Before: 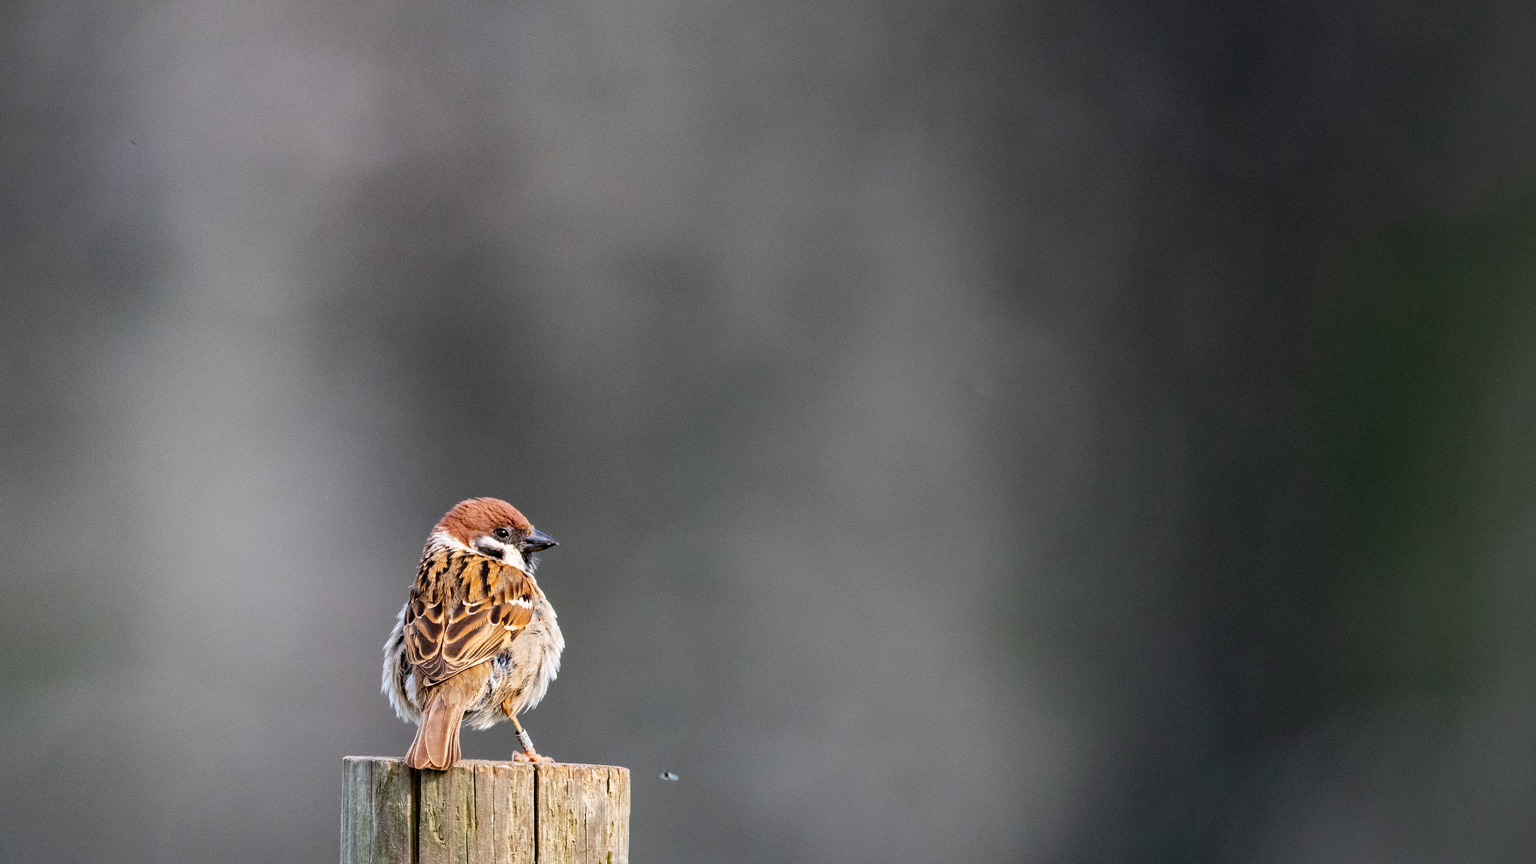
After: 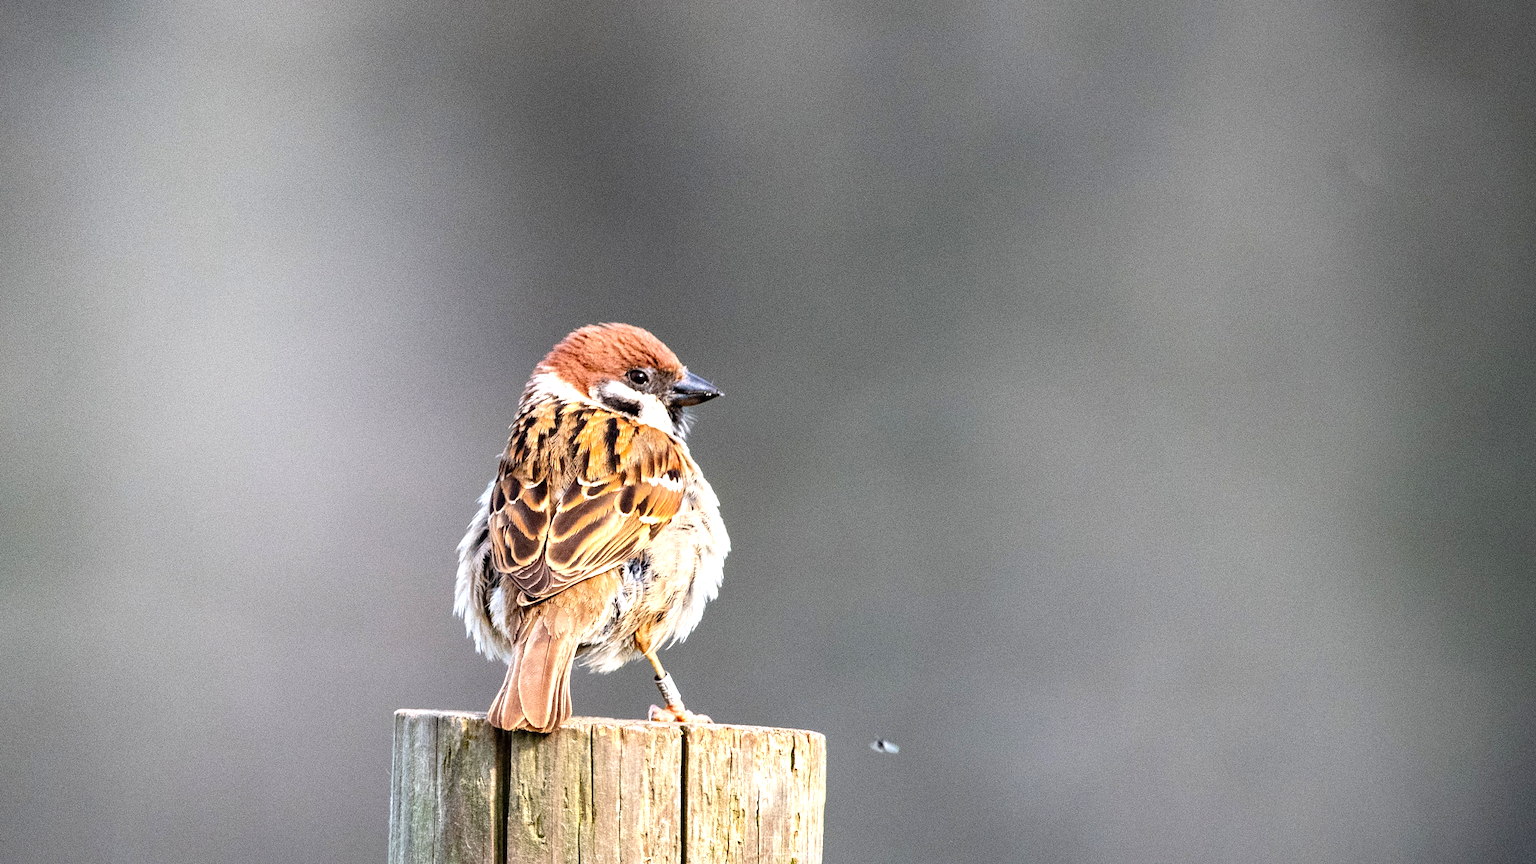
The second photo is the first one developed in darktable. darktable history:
crop and rotate: angle -0.82°, left 3.85%, top 31.828%, right 27.992%
exposure: black level correction 0, exposure 0.7 EV, compensate exposure bias true, compensate highlight preservation false
